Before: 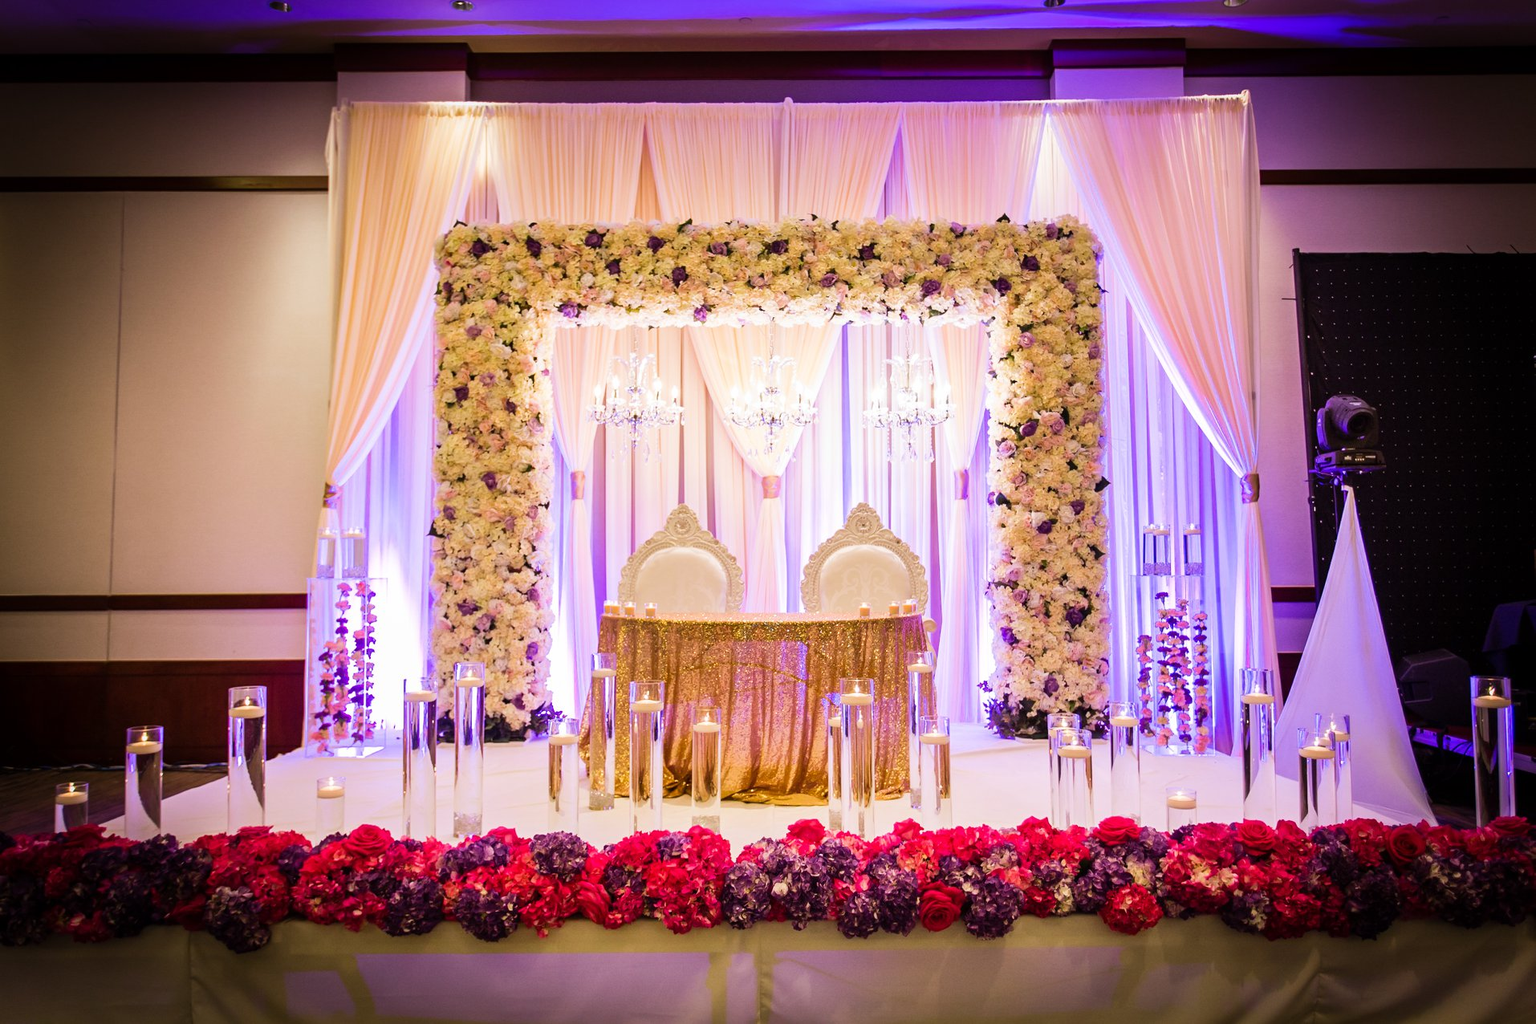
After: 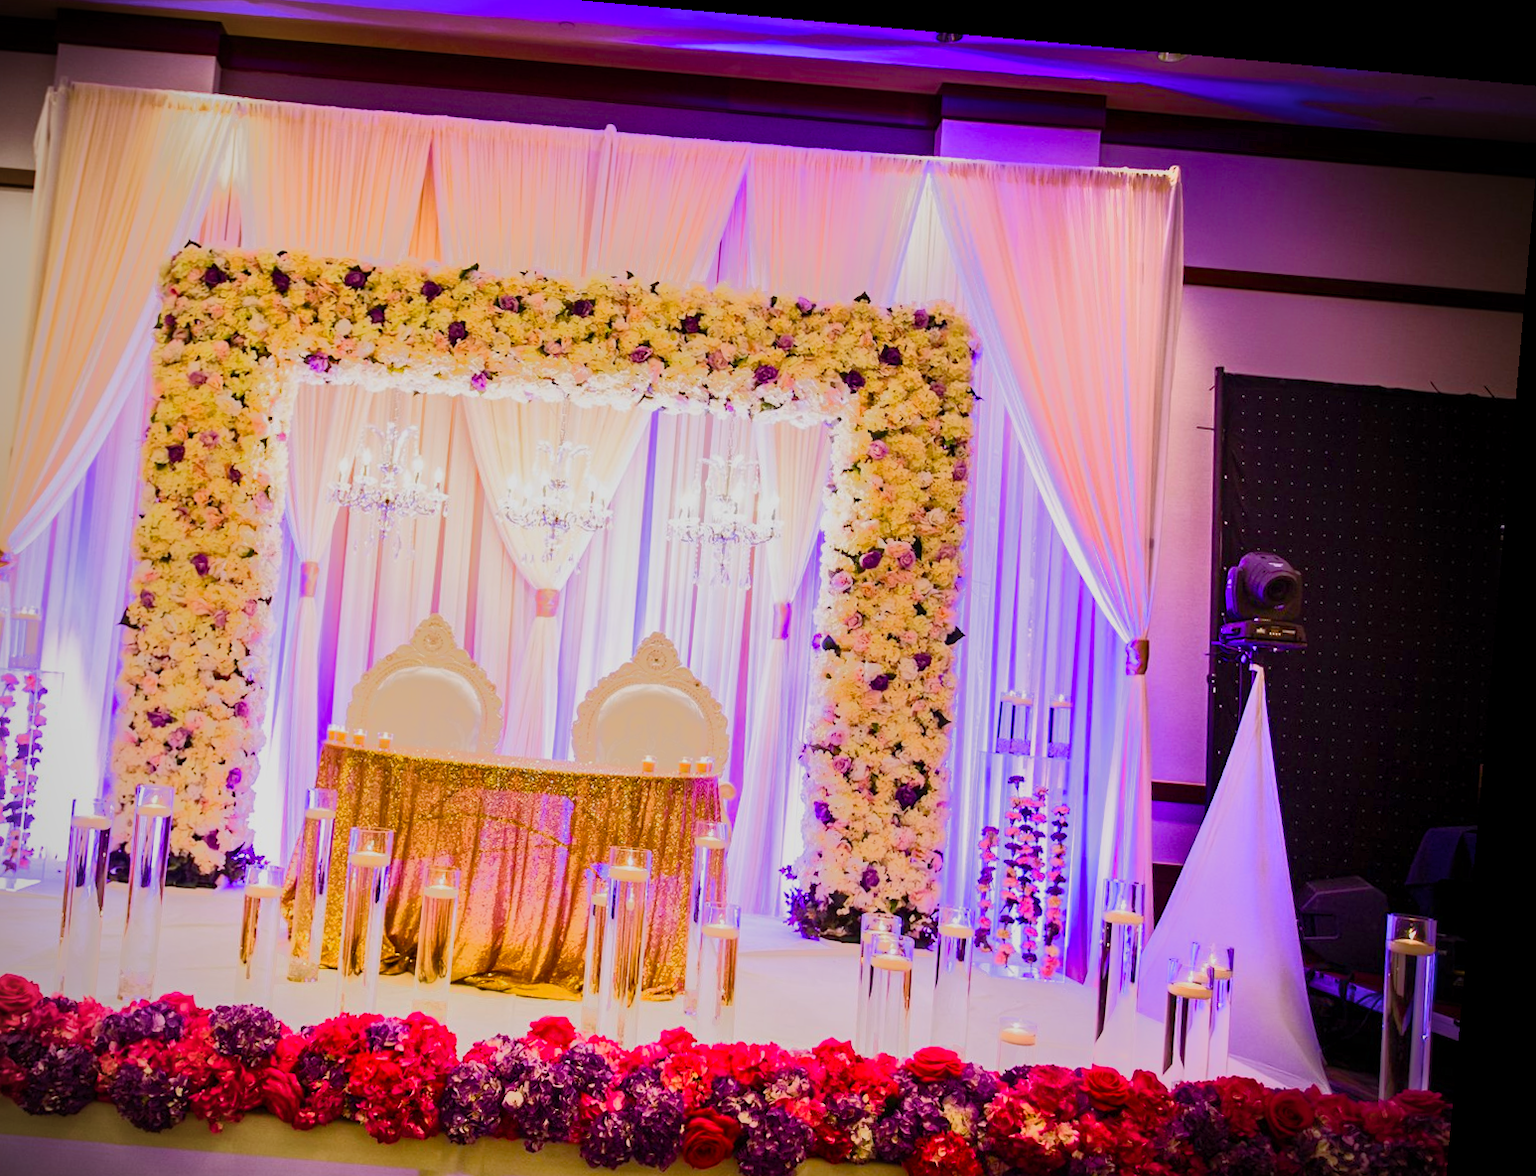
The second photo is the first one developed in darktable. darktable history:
vignetting: fall-off radius 63.6%
color balance rgb: perceptual saturation grading › global saturation 35%, perceptual saturation grading › highlights -30%, perceptual saturation grading › shadows 35%, perceptual brilliance grading › global brilliance 3%, perceptual brilliance grading › highlights -3%, perceptual brilliance grading › shadows 3%
crop: left 23.095%, top 5.827%, bottom 11.854%
tone equalizer: -7 EV -0.63 EV, -6 EV 1 EV, -5 EV -0.45 EV, -4 EV 0.43 EV, -3 EV 0.41 EV, -2 EV 0.15 EV, -1 EV -0.15 EV, +0 EV -0.39 EV, smoothing diameter 25%, edges refinement/feathering 10, preserve details guided filter
rotate and perspective: rotation 5.12°, automatic cropping off
